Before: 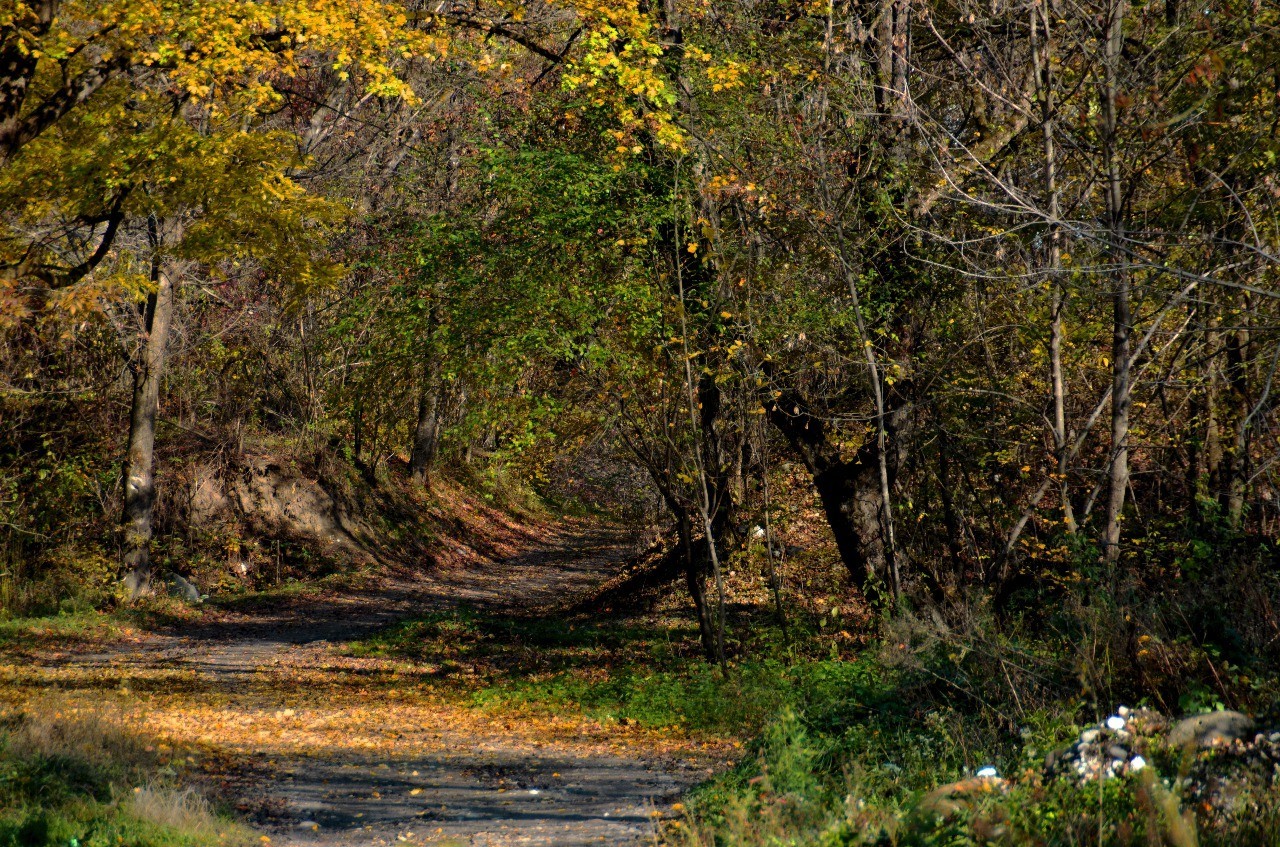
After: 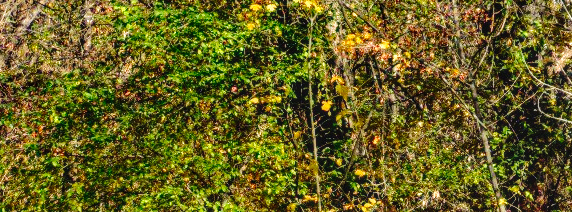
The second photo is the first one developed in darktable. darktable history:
contrast brightness saturation: contrast -0.19, saturation 0.19
velvia: strength 17%
crop: left 28.64%, top 16.832%, right 26.637%, bottom 58.055%
color correction: highlights a* -0.137, highlights b* 0.137
local contrast: detail 150%
base curve: curves: ch0 [(0, 0) (0.008, 0.007) (0.022, 0.029) (0.048, 0.089) (0.092, 0.197) (0.191, 0.399) (0.275, 0.534) (0.357, 0.65) (0.477, 0.78) (0.542, 0.833) (0.799, 0.973) (1, 1)], preserve colors none
shadows and highlights: shadows -12.5, white point adjustment 4, highlights 28.33
